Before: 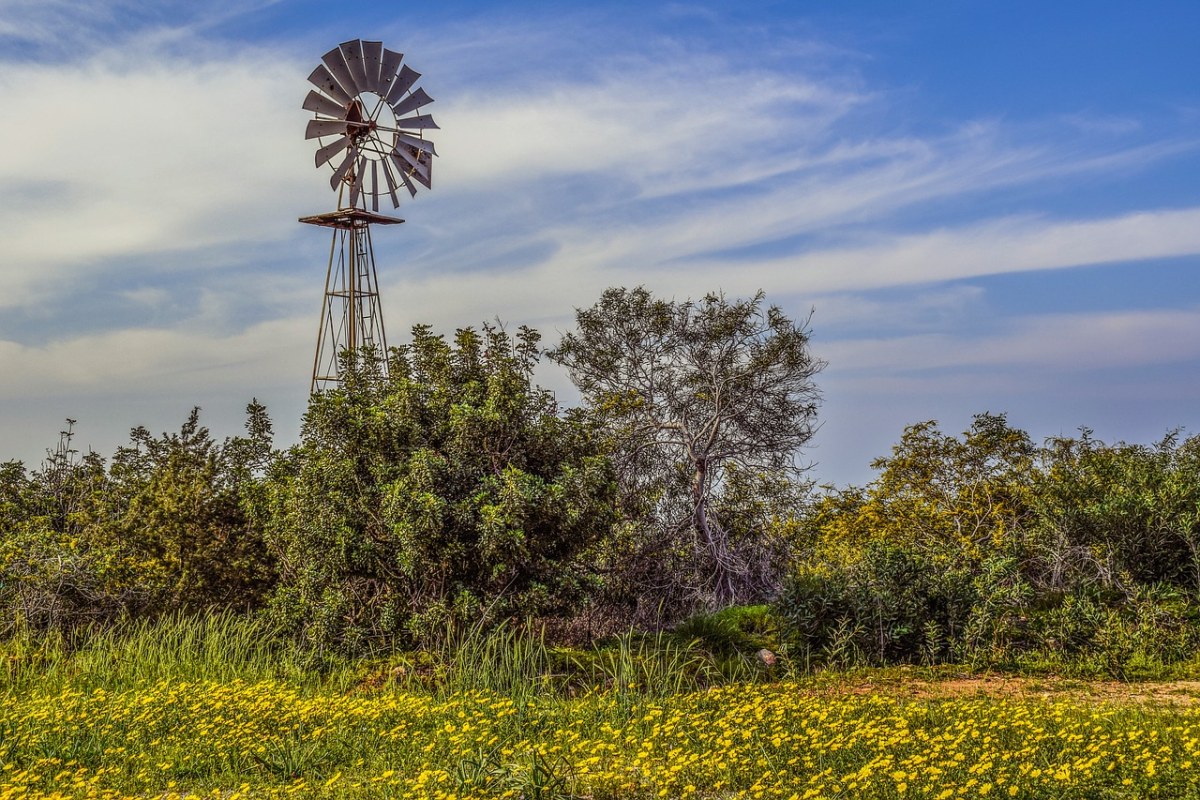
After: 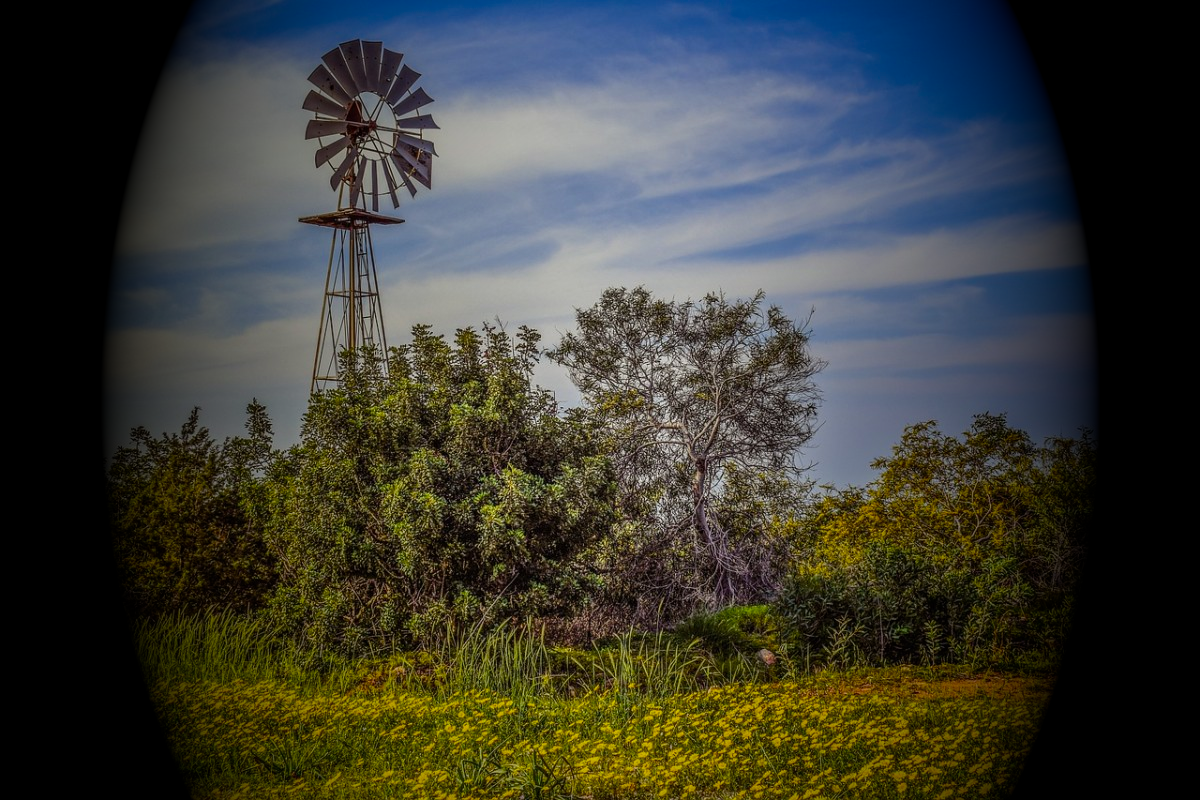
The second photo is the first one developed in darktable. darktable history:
vignetting: fall-off start 15.9%, fall-off radius 100%, brightness -1, saturation 0.5, width/height ratio 0.719
shadows and highlights: shadows color adjustment 97.66%, soften with gaussian
